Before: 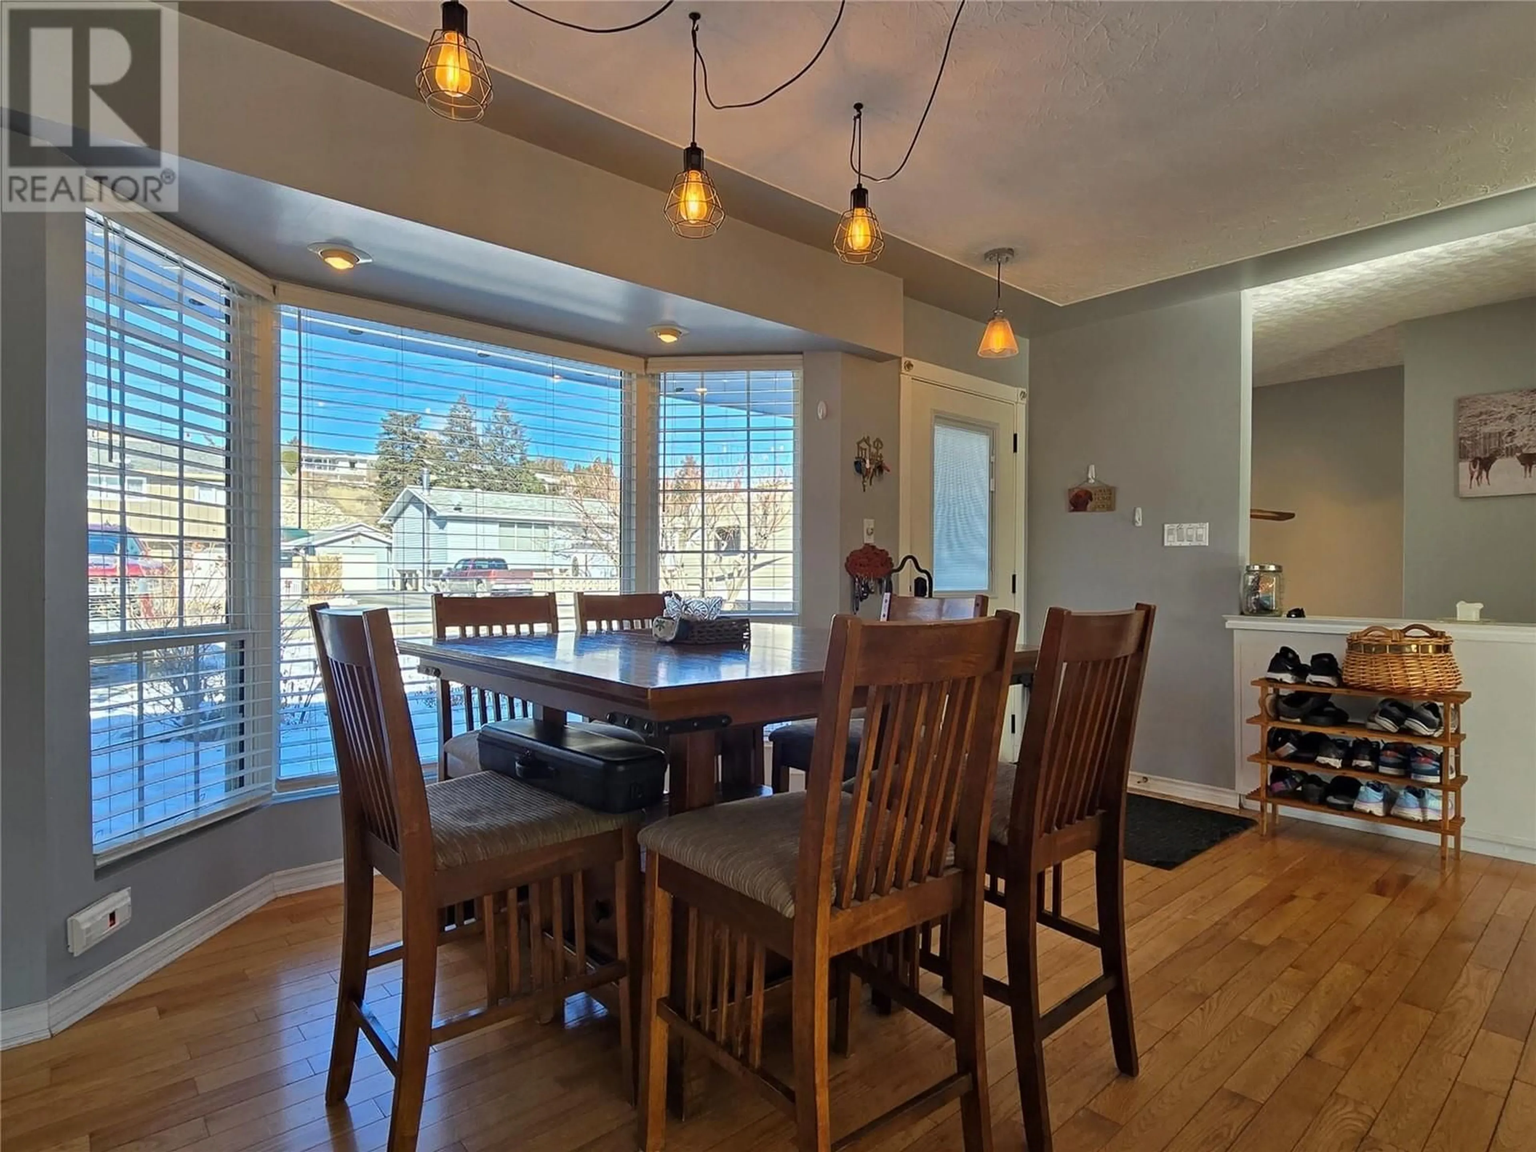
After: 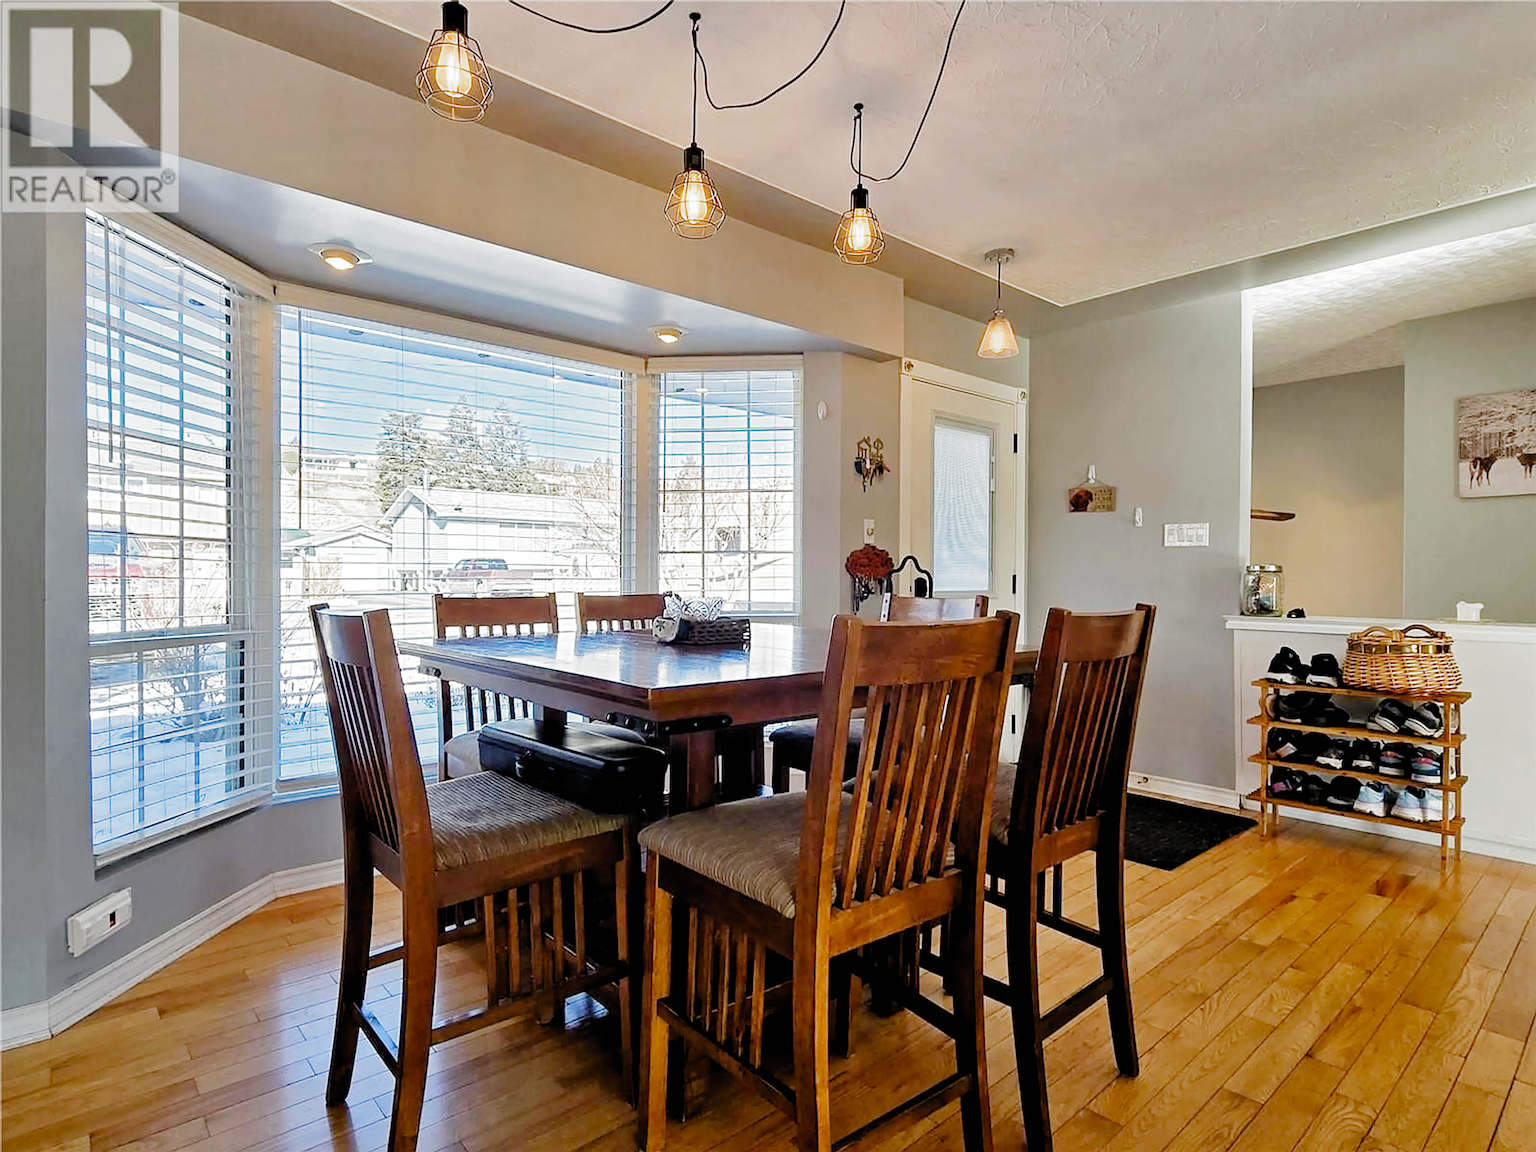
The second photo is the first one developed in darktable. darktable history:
tone equalizer: edges refinement/feathering 500, mask exposure compensation -1.57 EV, preserve details guided filter
exposure: black level correction 0, exposure 1.2 EV, compensate highlight preservation false
sharpen: amount 0.744
filmic rgb: black relative exposure -3.85 EV, white relative exposure 3.48 EV, hardness 2.63, contrast 1.104, add noise in highlights 0.001, preserve chrominance no, color science v3 (2019), use custom middle-gray values true, iterations of high-quality reconstruction 0, contrast in highlights soft
